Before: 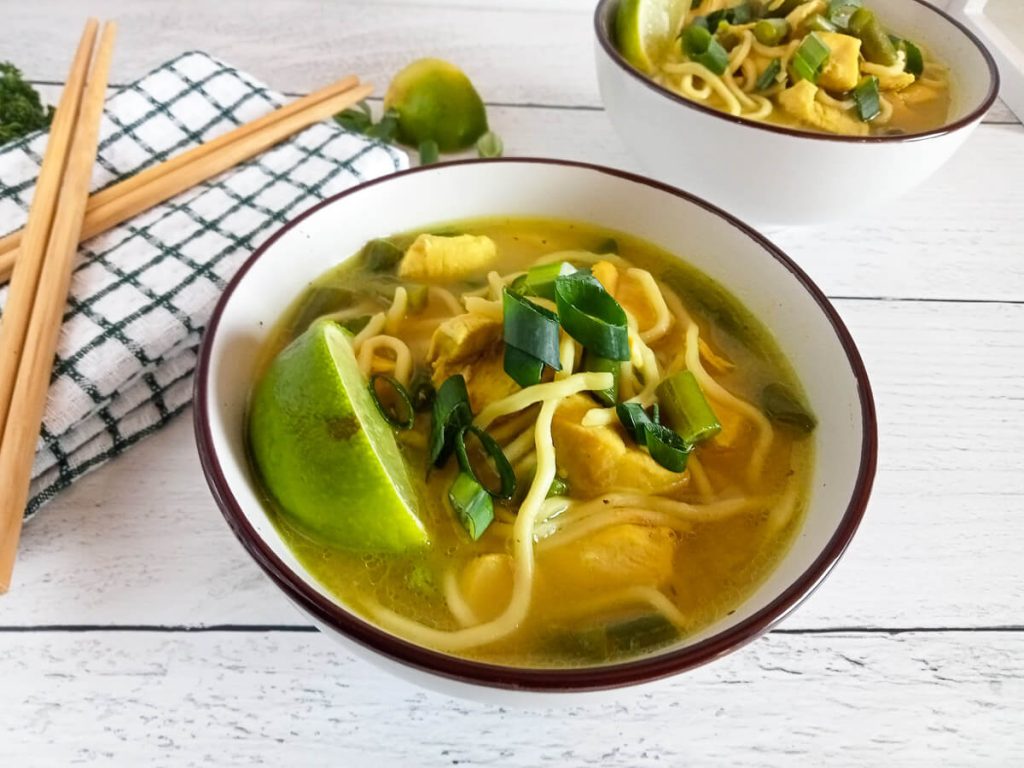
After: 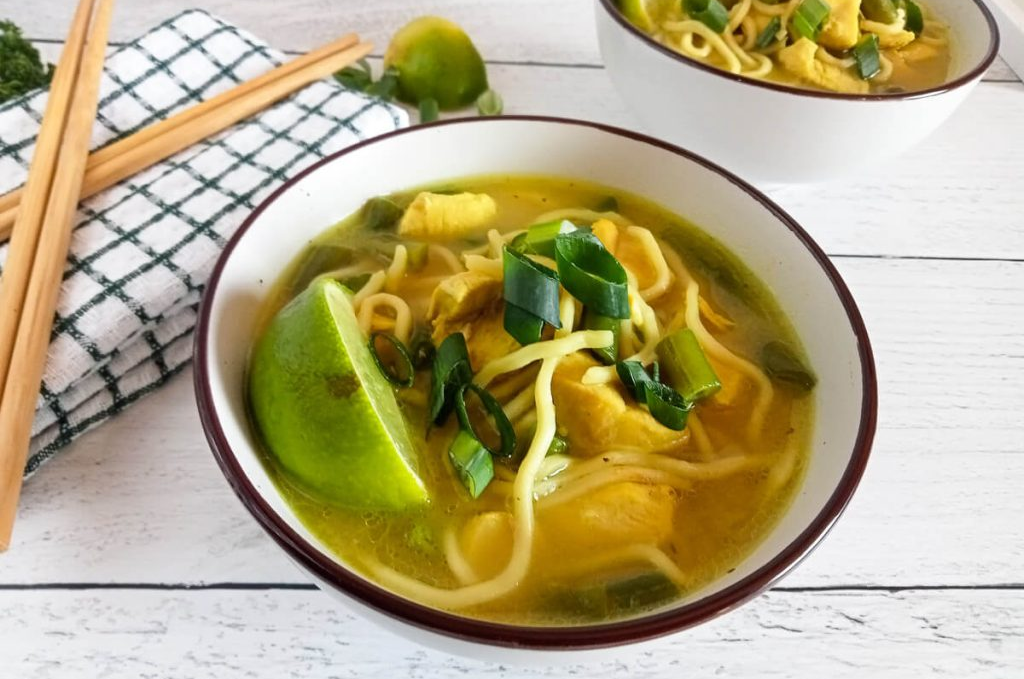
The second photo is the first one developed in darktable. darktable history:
crop and rotate: top 5.579%, bottom 5.928%
